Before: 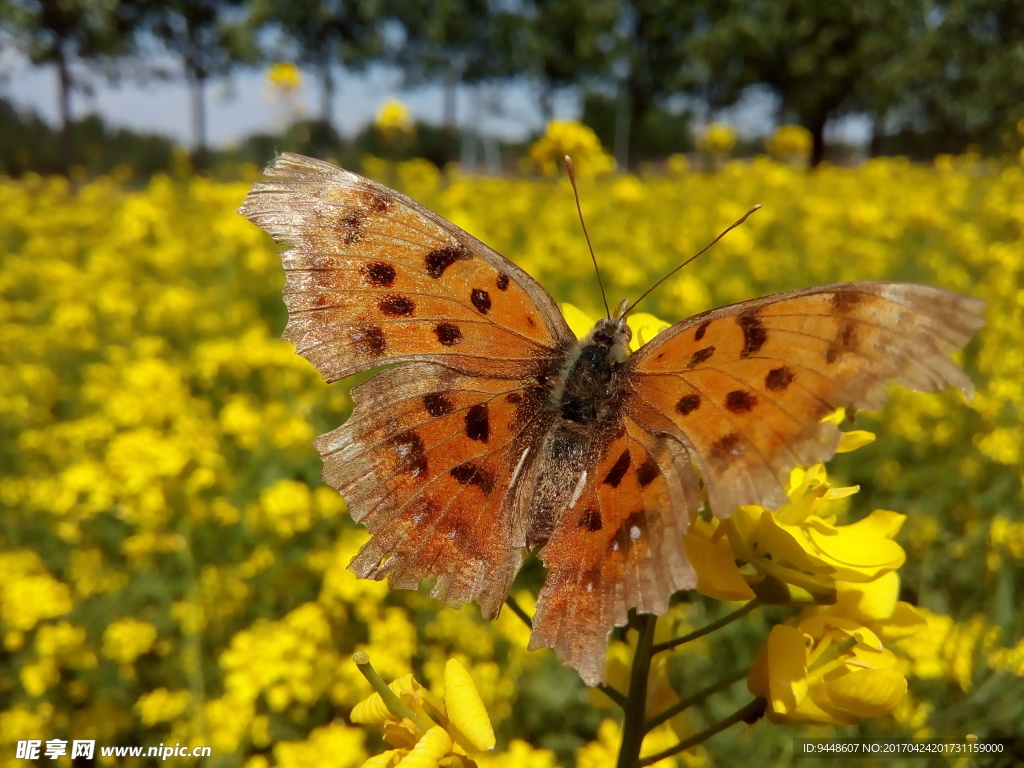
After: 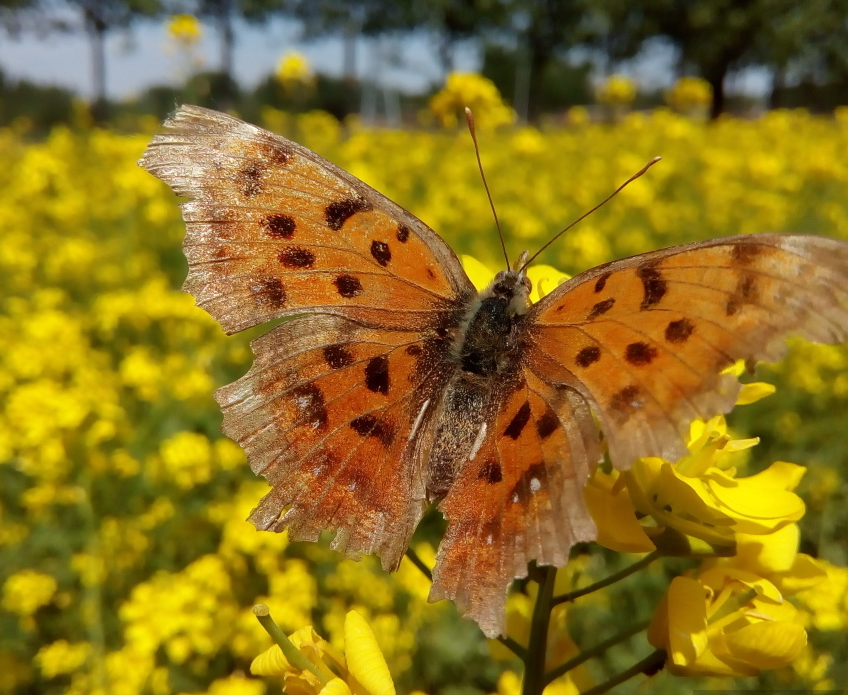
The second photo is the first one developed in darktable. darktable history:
tone equalizer: edges refinement/feathering 500, mask exposure compensation -1.57 EV, preserve details no
crop: left 9.834%, top 6.317%, right 7.285%, bottom 2.621%
